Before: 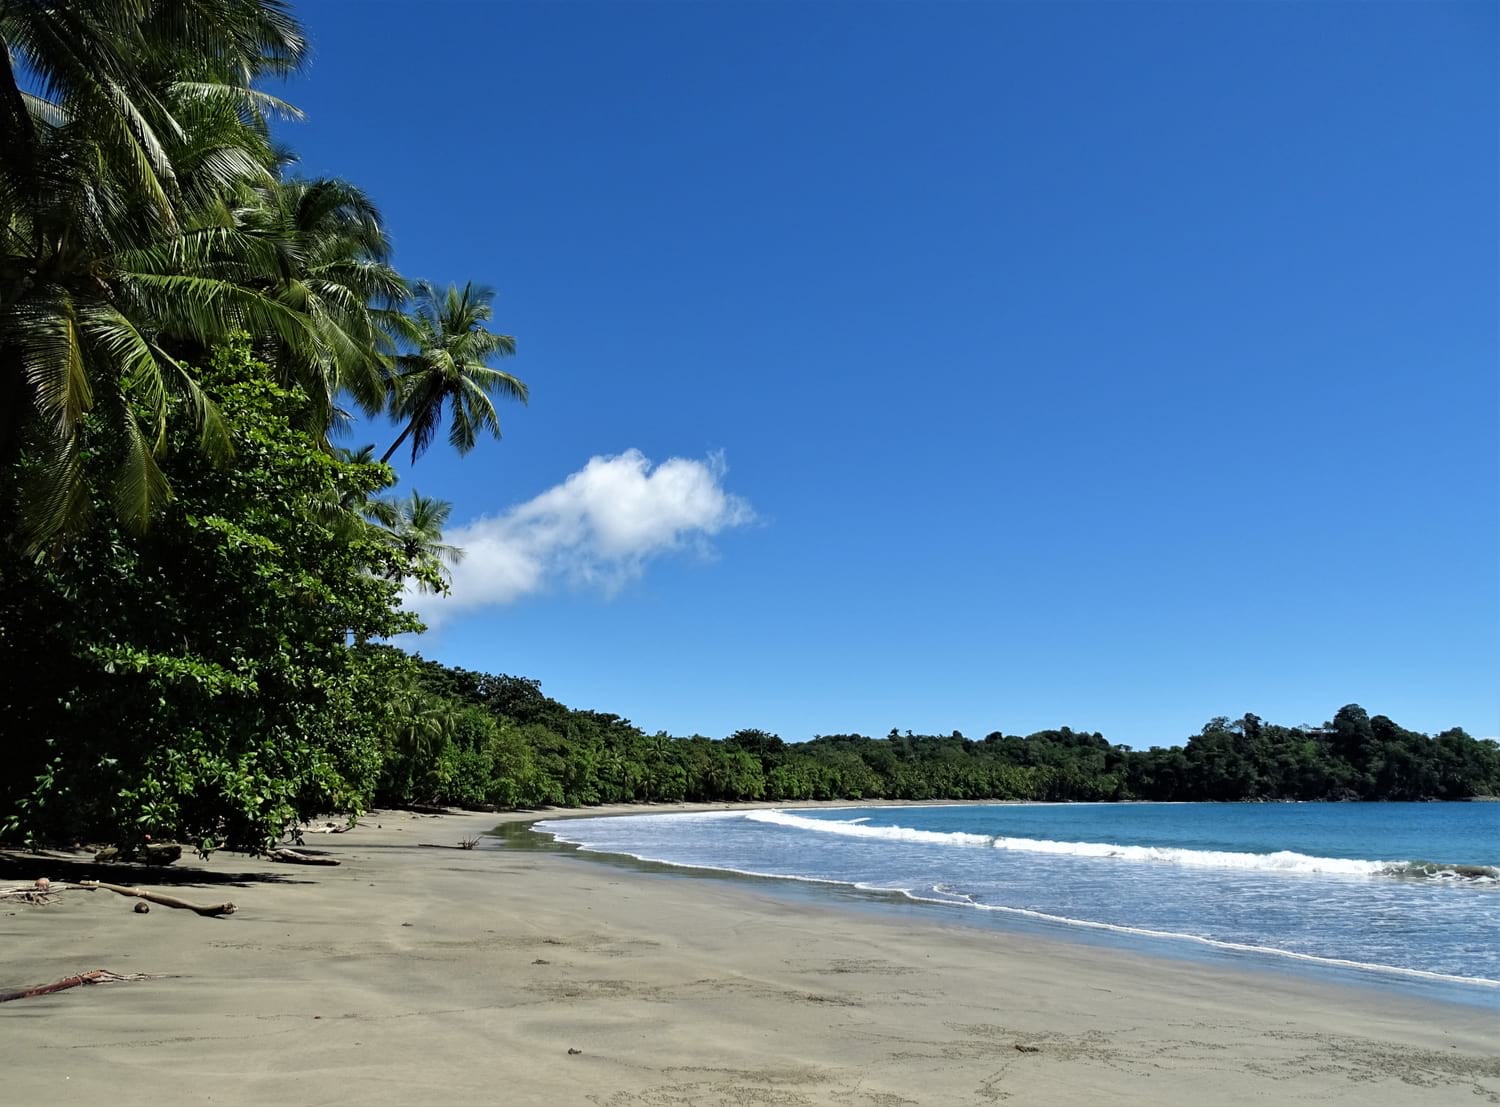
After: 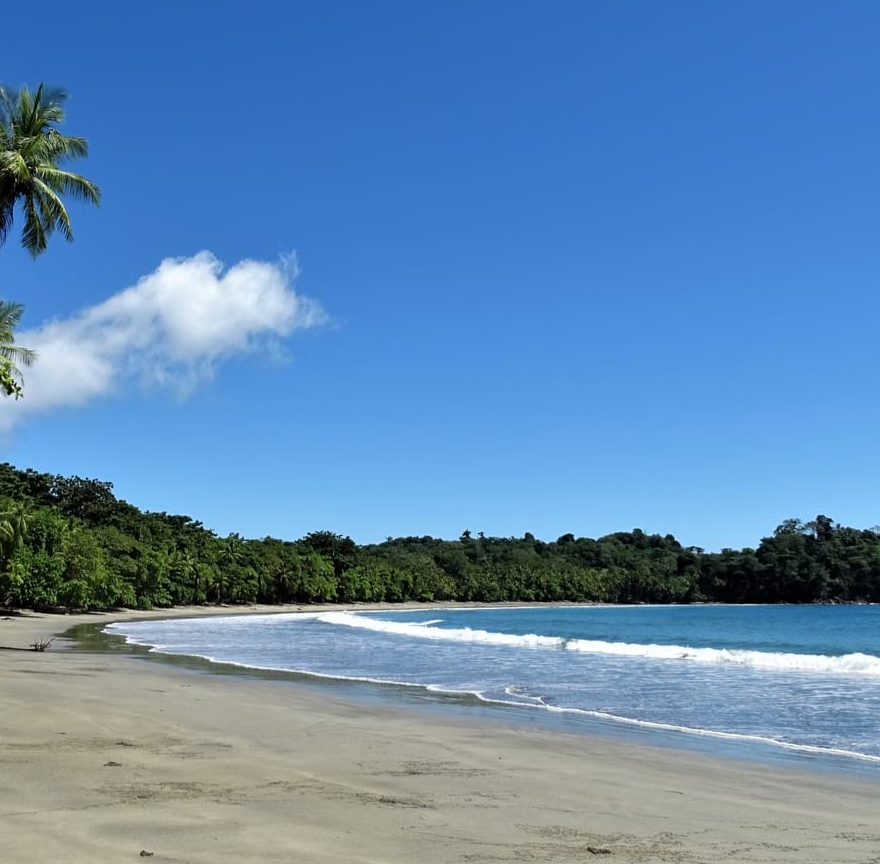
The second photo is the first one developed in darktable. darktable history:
crop and rotate: left 28.592%, top 17.924%, right 12.704%, bottom 4.014%
